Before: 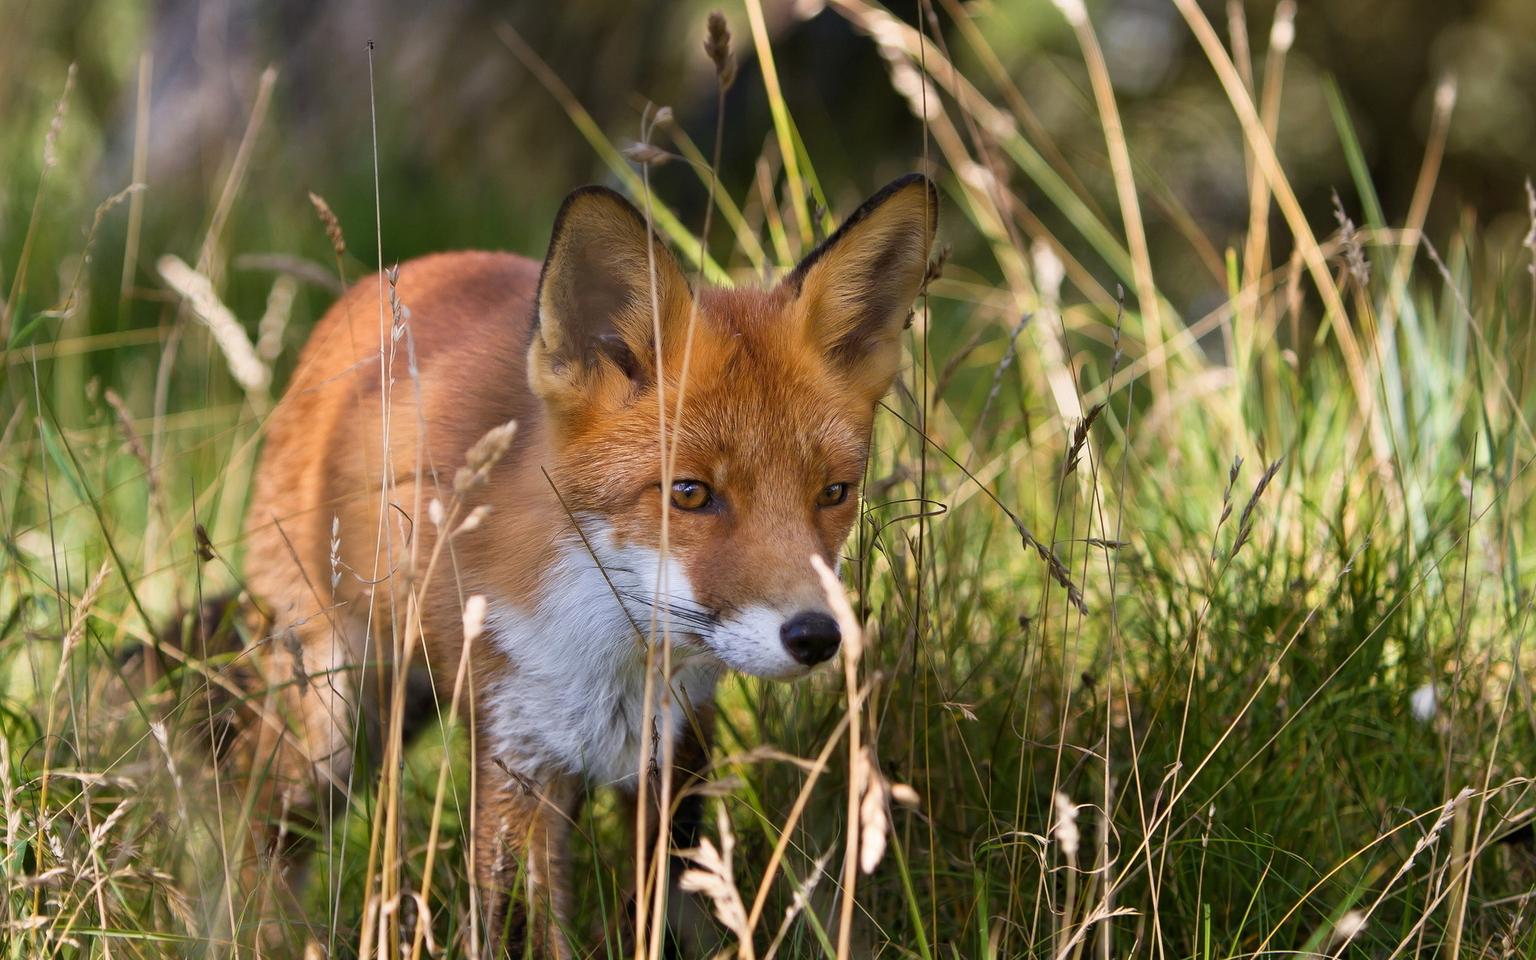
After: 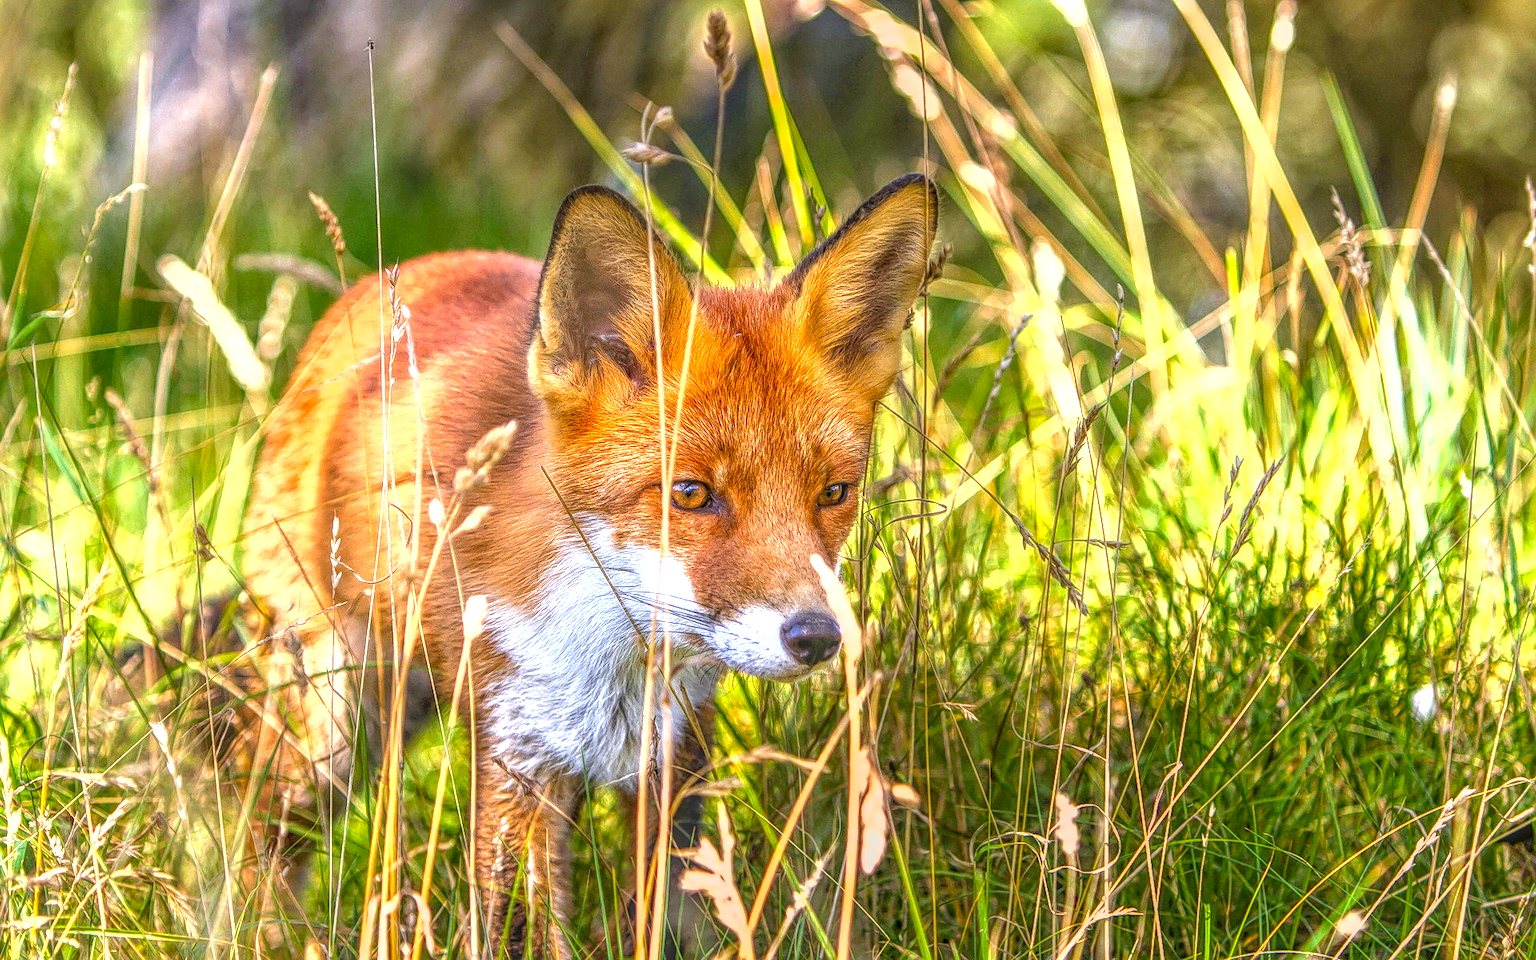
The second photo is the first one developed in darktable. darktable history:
contrast brightness saturation: brightness -0.021, saturation 0.336
local contrast: highlights 0%, shadows 4%, detail 200%, midtone range 0.251
sharpen: on, module defaults
exposure: black level correction 0.002, exposure 1.323 EV, compensate highlight preservation false
